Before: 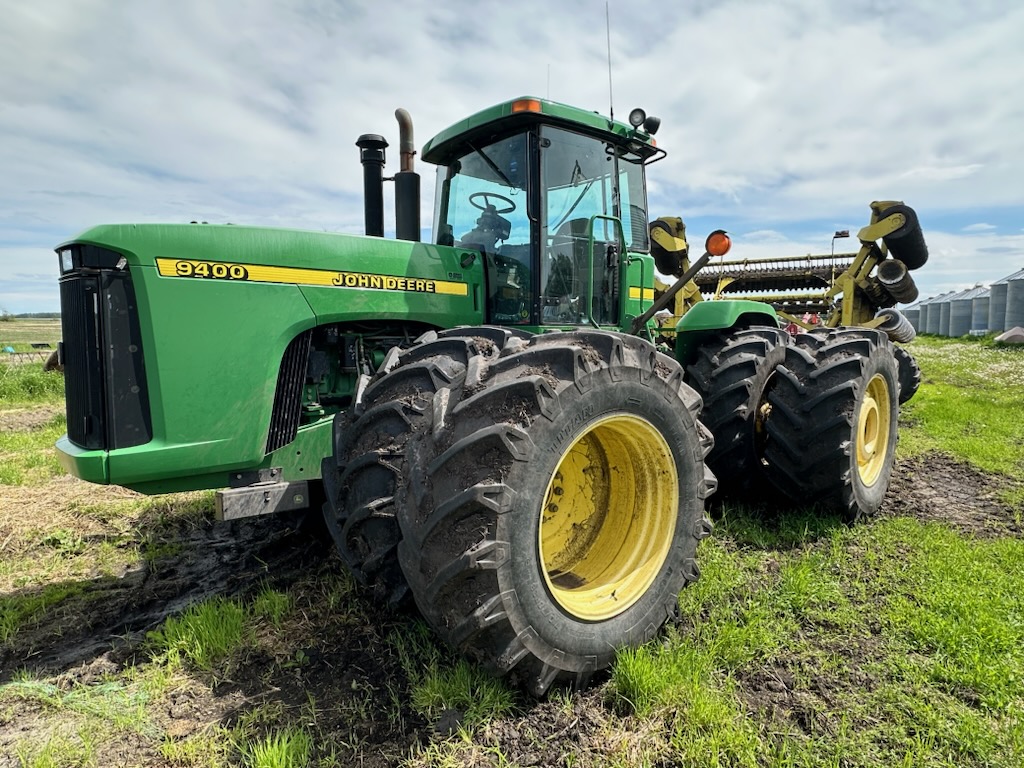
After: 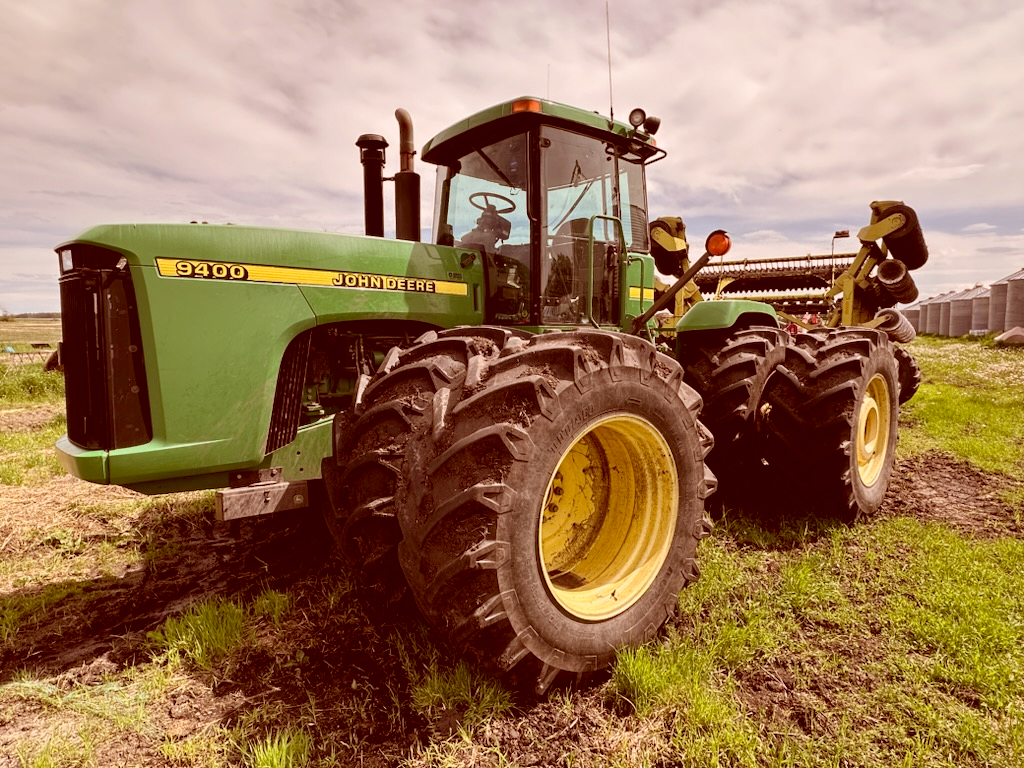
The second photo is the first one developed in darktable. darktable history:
color correction: highlights a* 9.08, highlights b* 8.7, shadows a* 39.25, shadows b* 39.55, saturation 0.798
